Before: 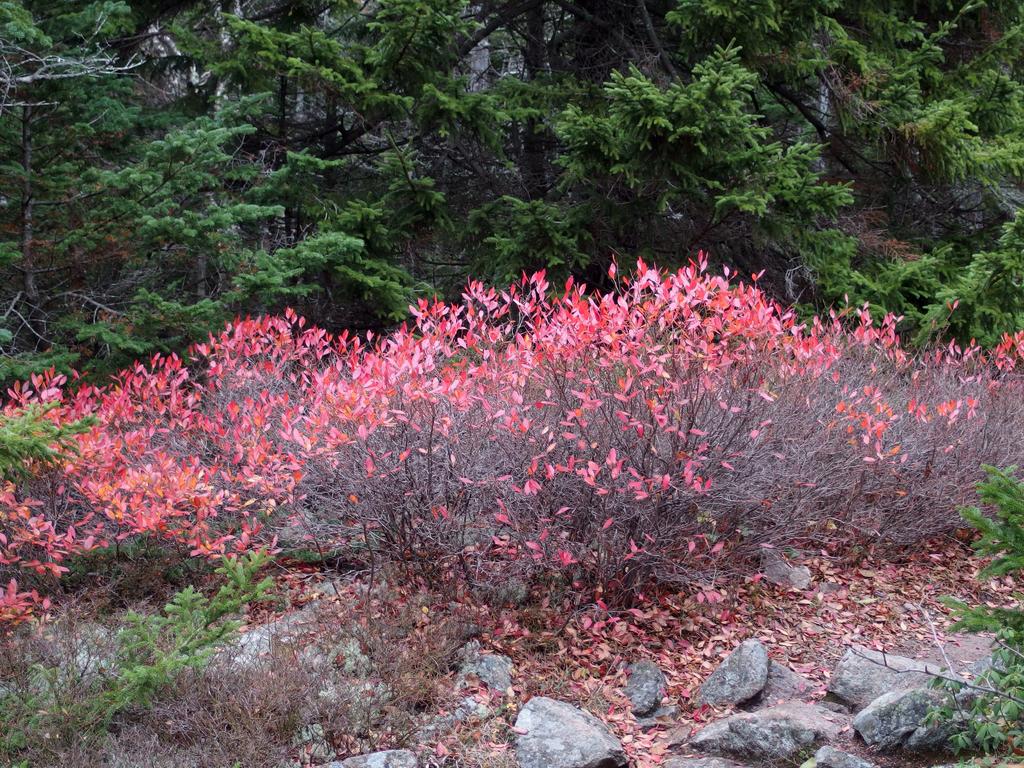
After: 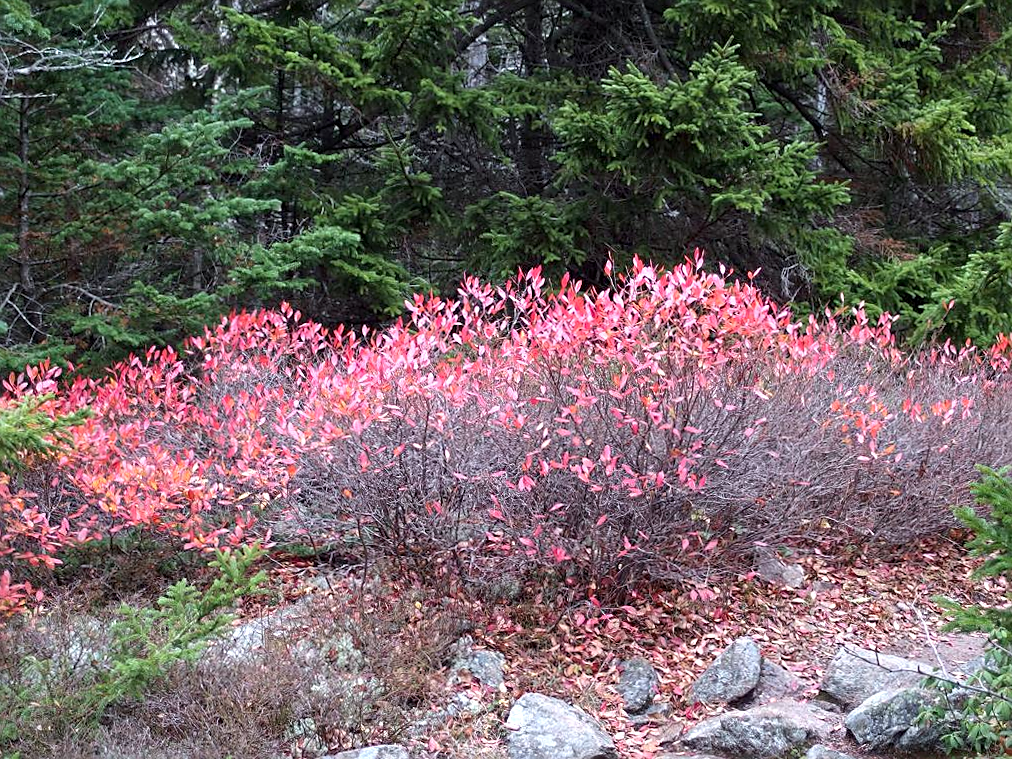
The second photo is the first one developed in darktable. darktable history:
crop and rotate: angle -0.5°
white balance: red 0.982, blue 1.018
exposure: exposure 0.515 EV, compensate highlight preservation false
sharpen: on, module defaults
